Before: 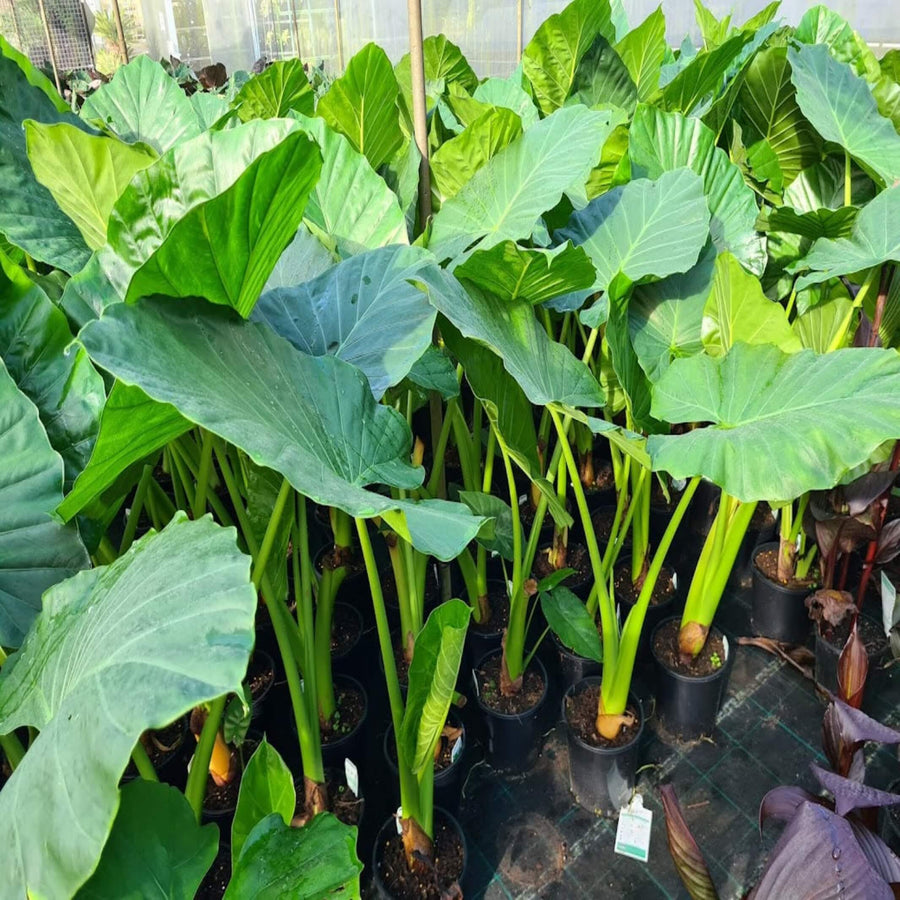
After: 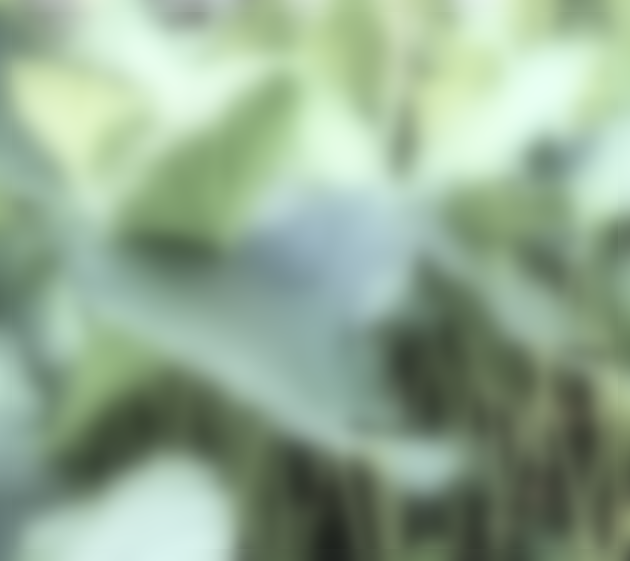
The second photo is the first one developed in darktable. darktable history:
color correction: saturation 0.3
white balance: red 0.924, blue 1.095
sharpen: radius 6.3, amount 1.8, threshold 0
exposure: exposure 0.6 EV, compensate highlight preservation false
crop and rotate: angle -4.99°, left 2.122%, top 6.945%, right 27.566%, bottom 30.519%
velvia: on, module defaults
lowpass: radius 16, unbound 0
rotate and perspective: rotation -4.86°, automatic cropping off
